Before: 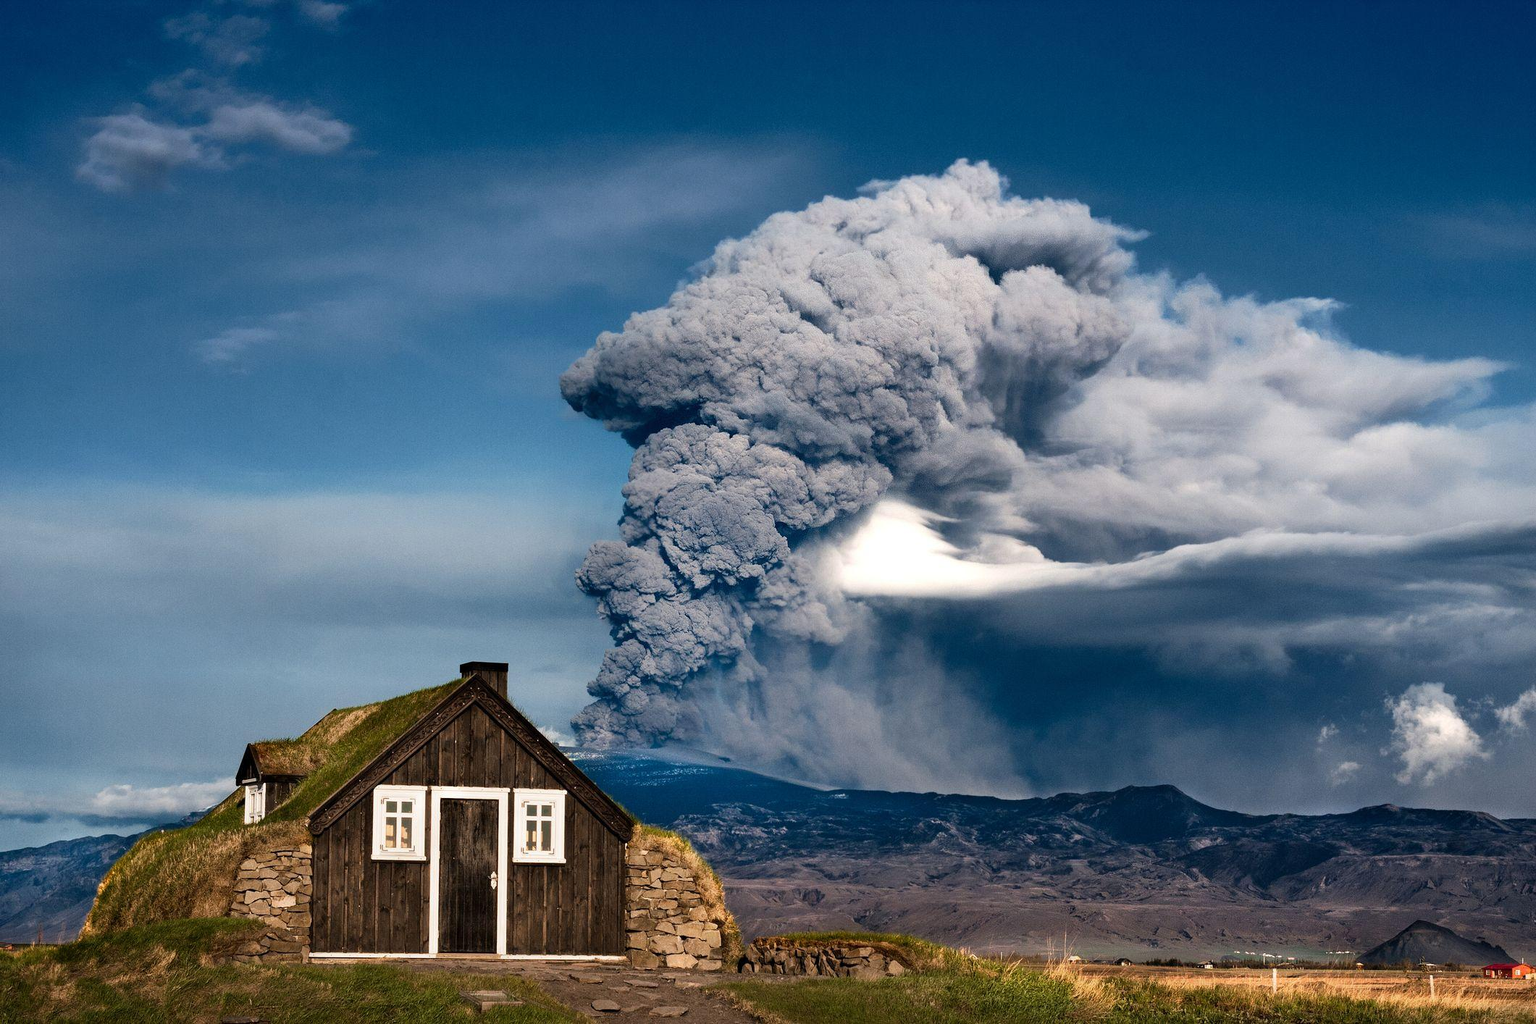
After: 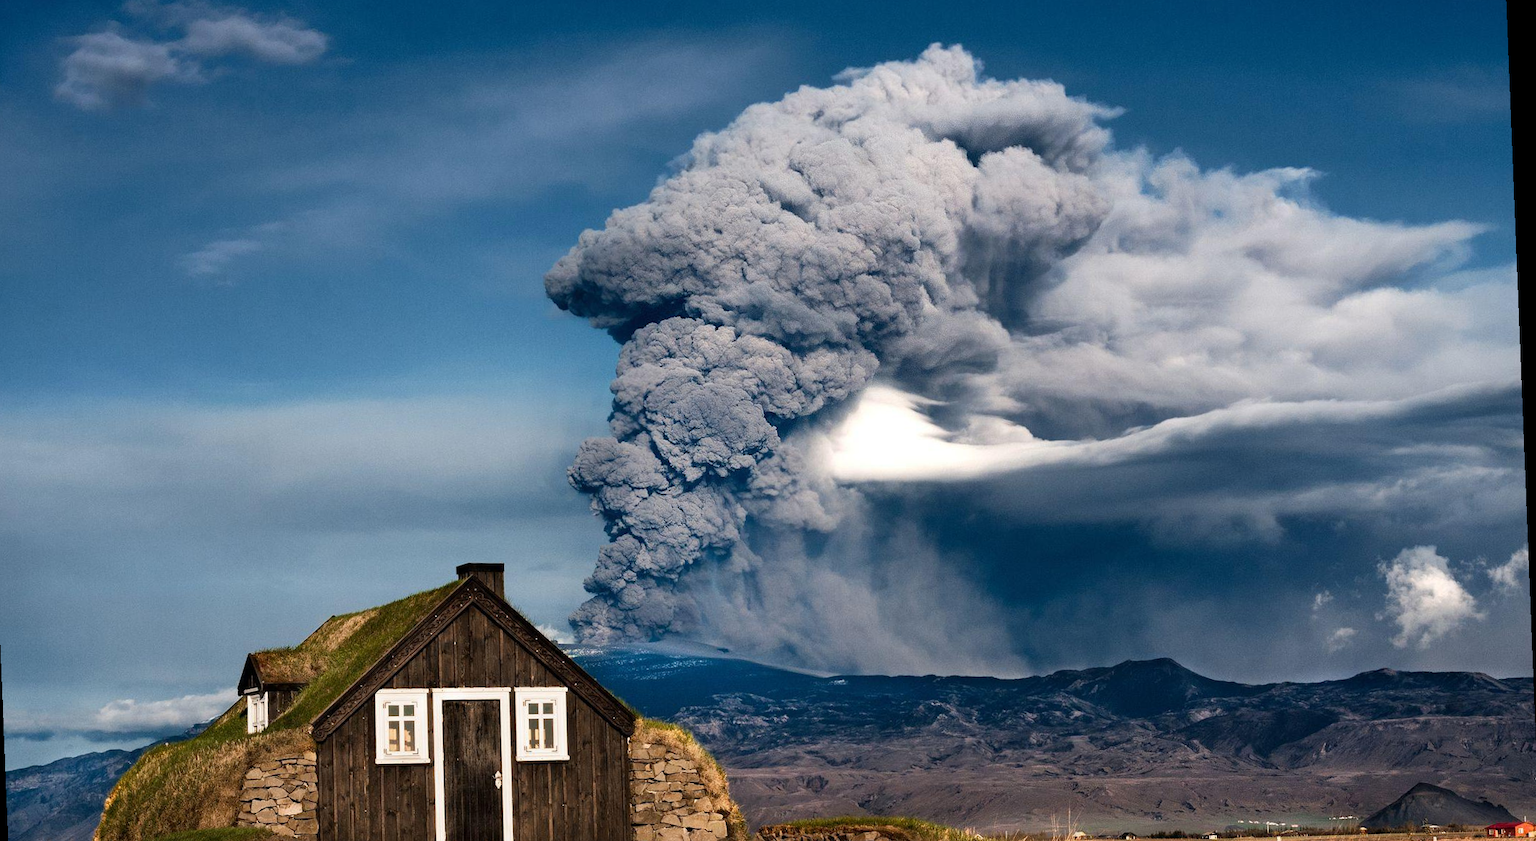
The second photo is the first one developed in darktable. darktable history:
crop and rotate: left 1.814%, top 12.818%, right 0.25%, bottom 9.225%
rotate and perspective: rotation -2.29°, automatic cropping off
